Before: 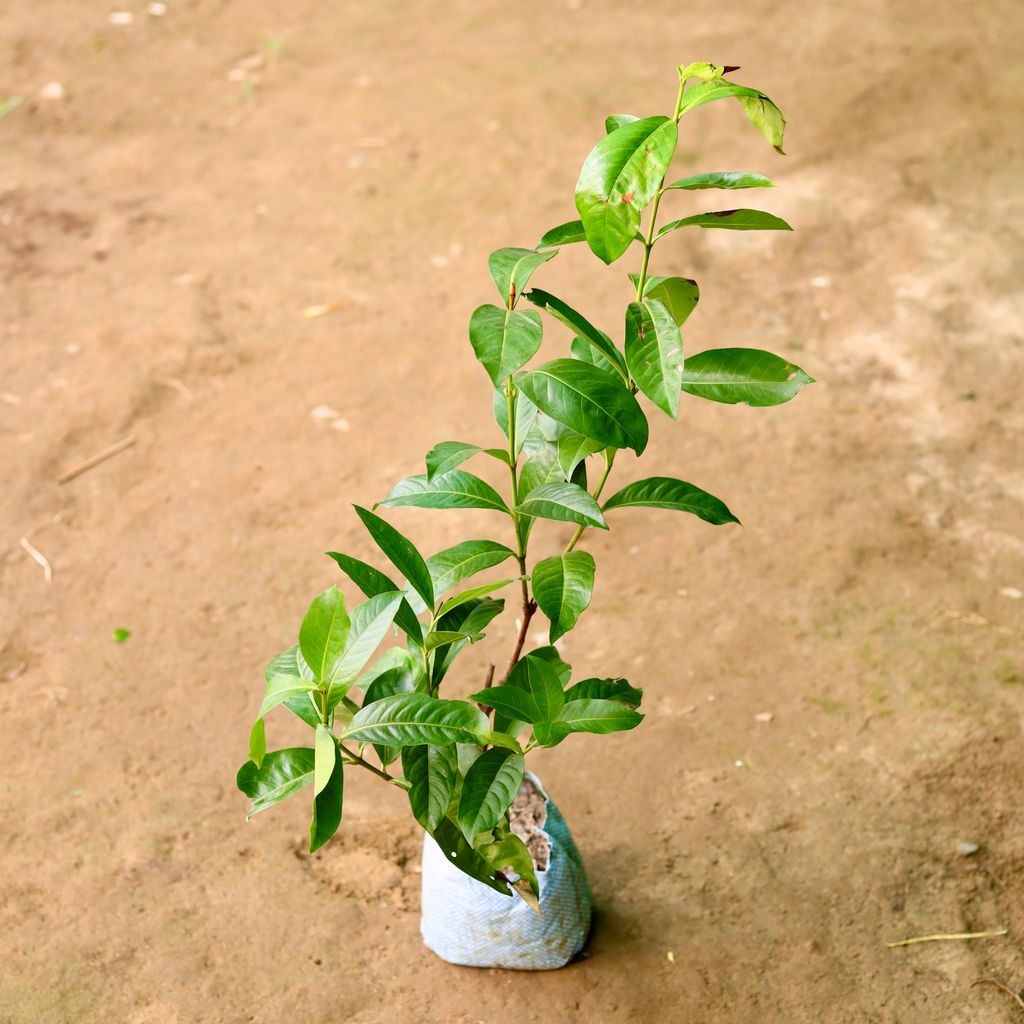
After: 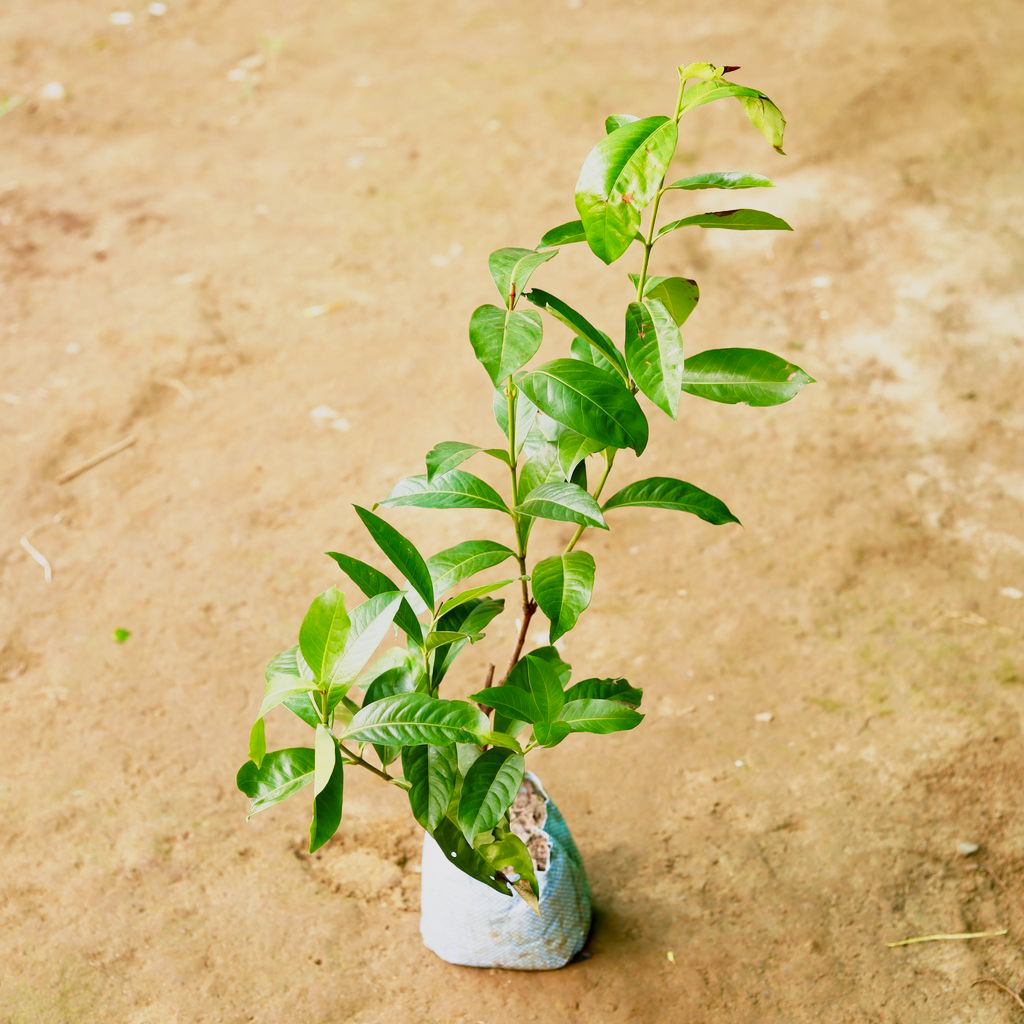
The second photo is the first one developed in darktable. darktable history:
base curve: curves: ch0 [(0, 0) (0.088, 0.125) (0.176, 0.251) (0.354, 0.501) (0.613, 0.749) (1, 0.877)], preserve colors none
shadows and highlights: shadows -20, white point adjustment -2, highlights -35
